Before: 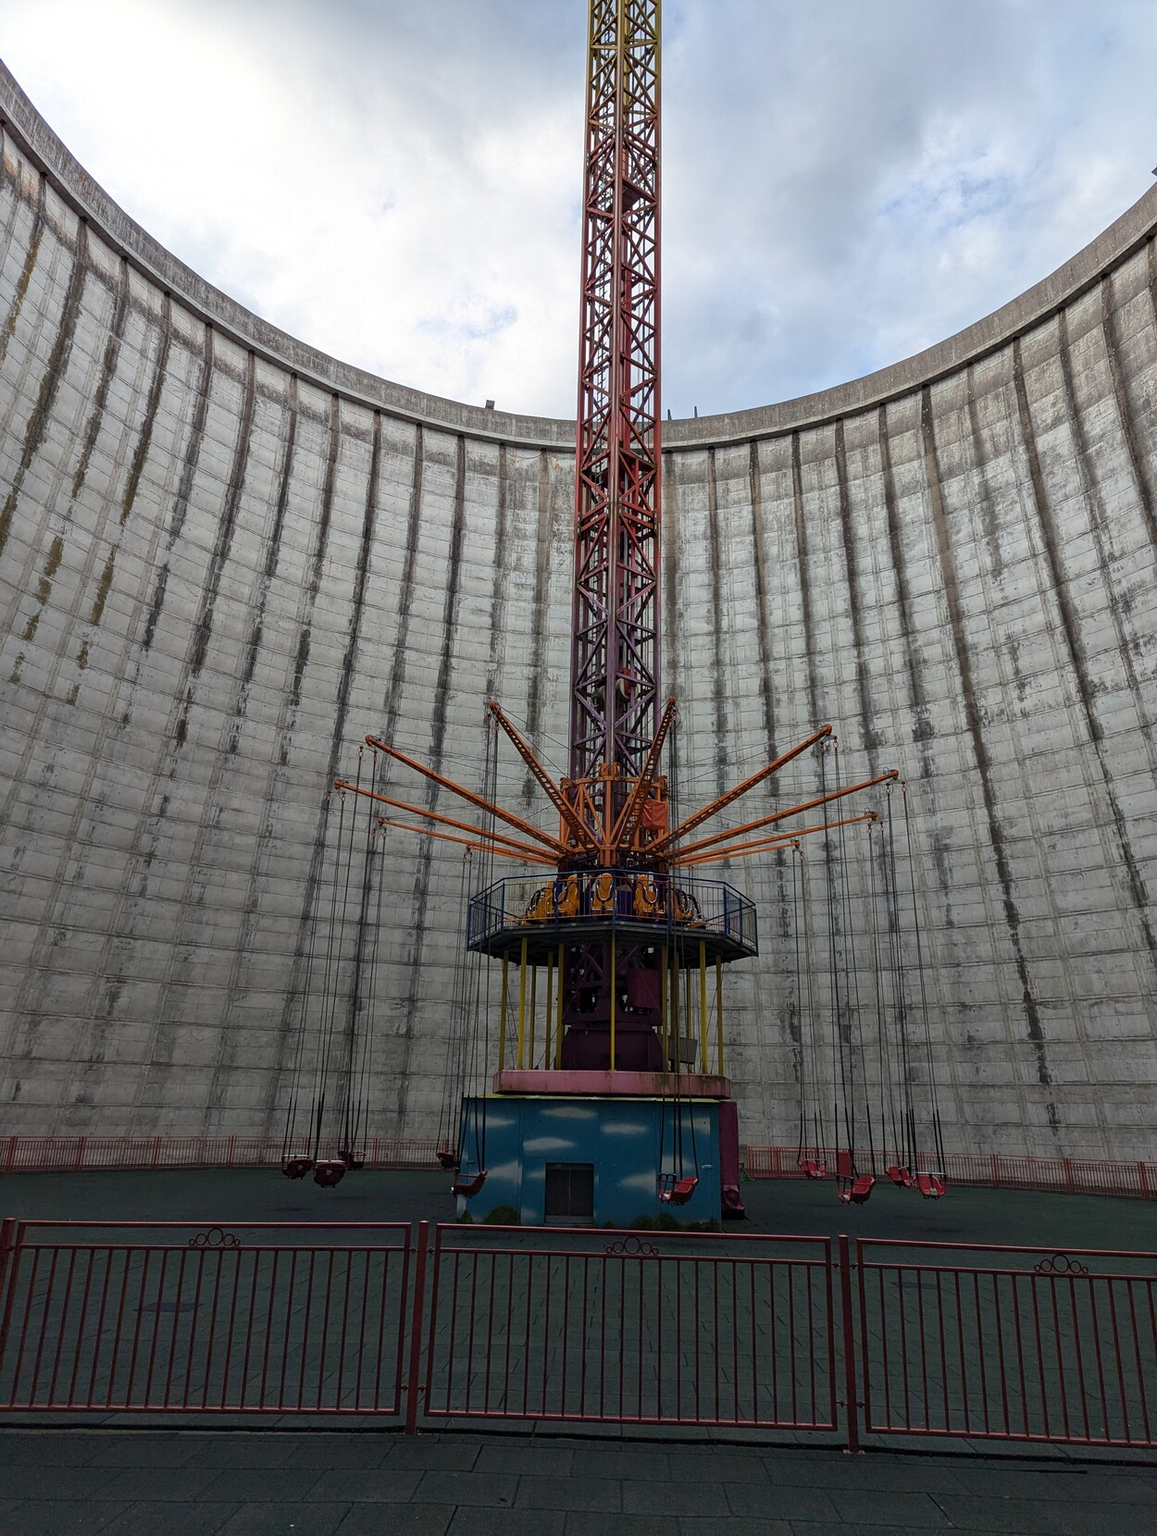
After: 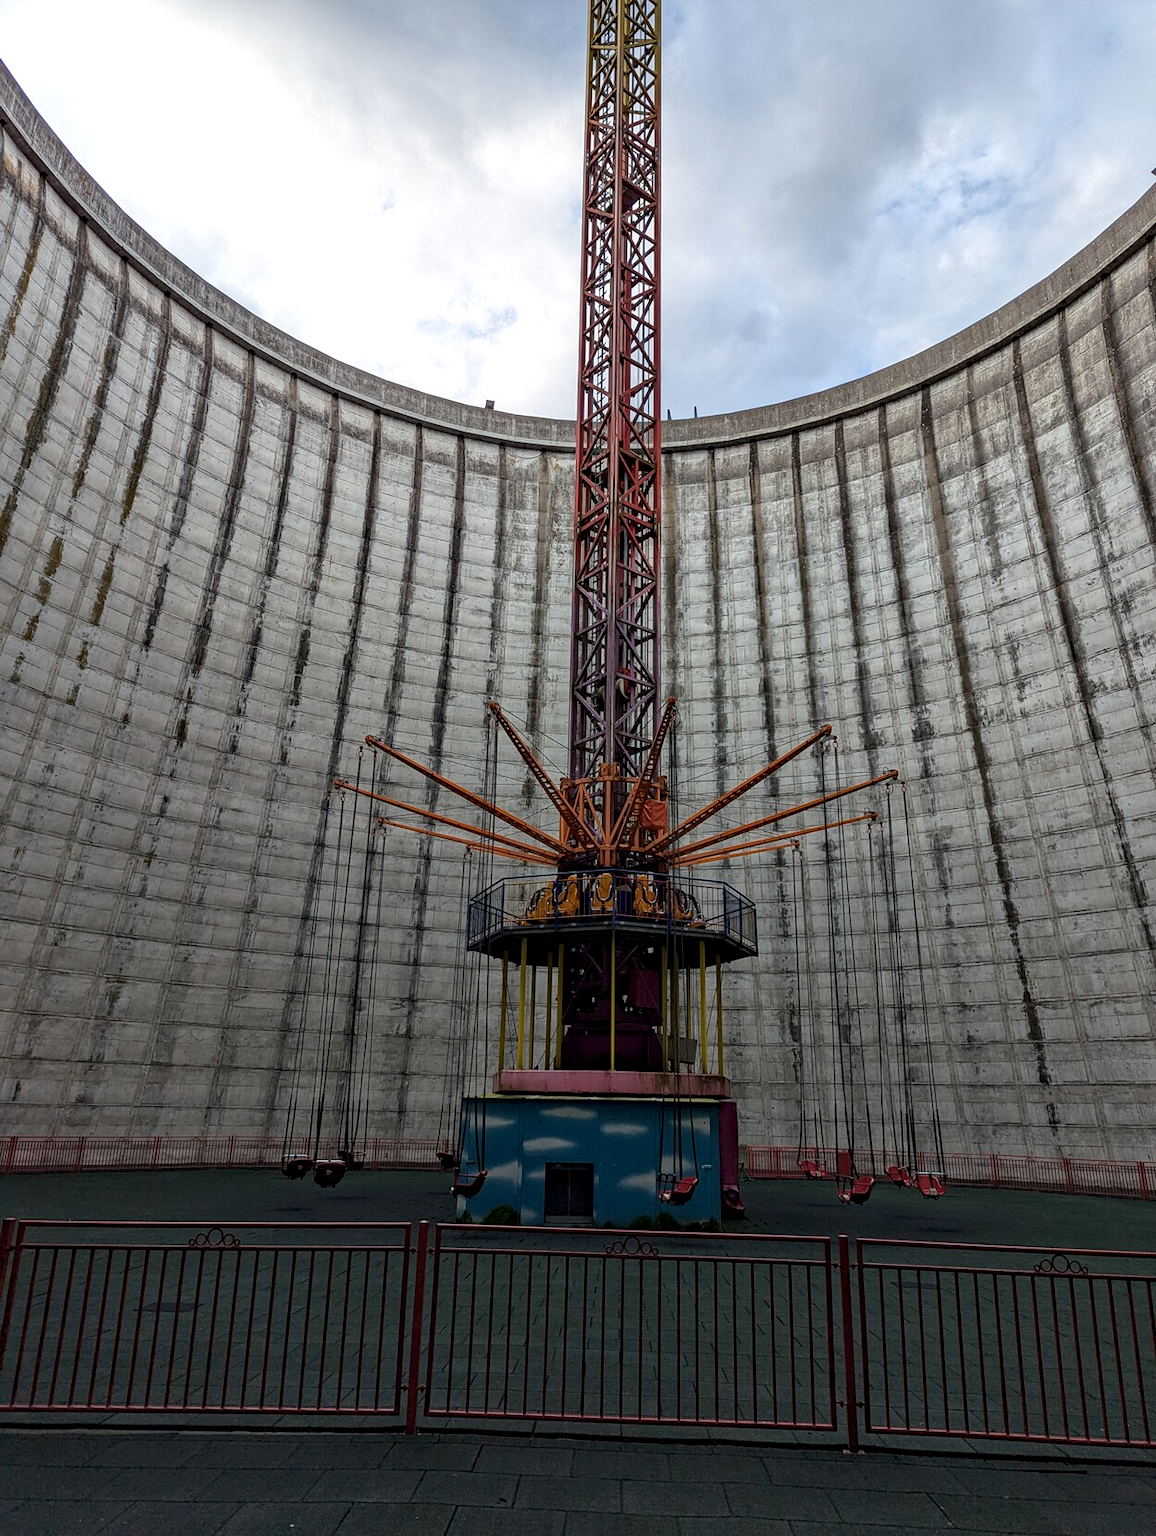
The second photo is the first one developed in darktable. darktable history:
local contrast: highlights 82%, shadows 83%
haze removal: compatibility mode true, adaptive false
